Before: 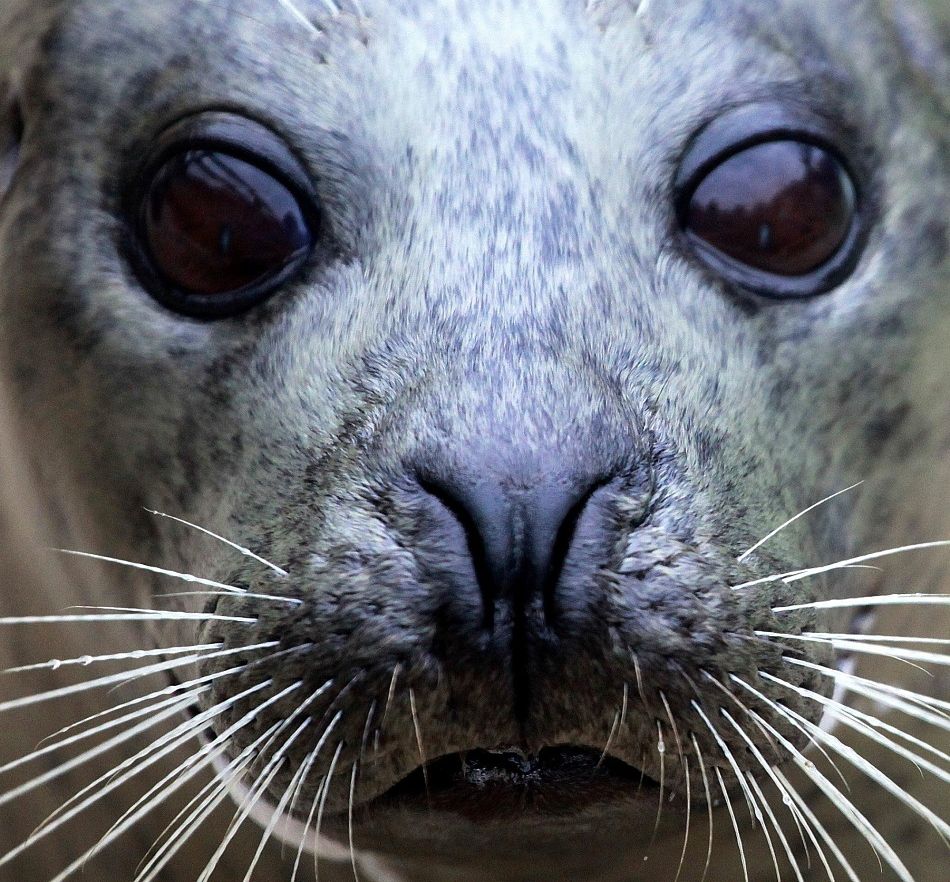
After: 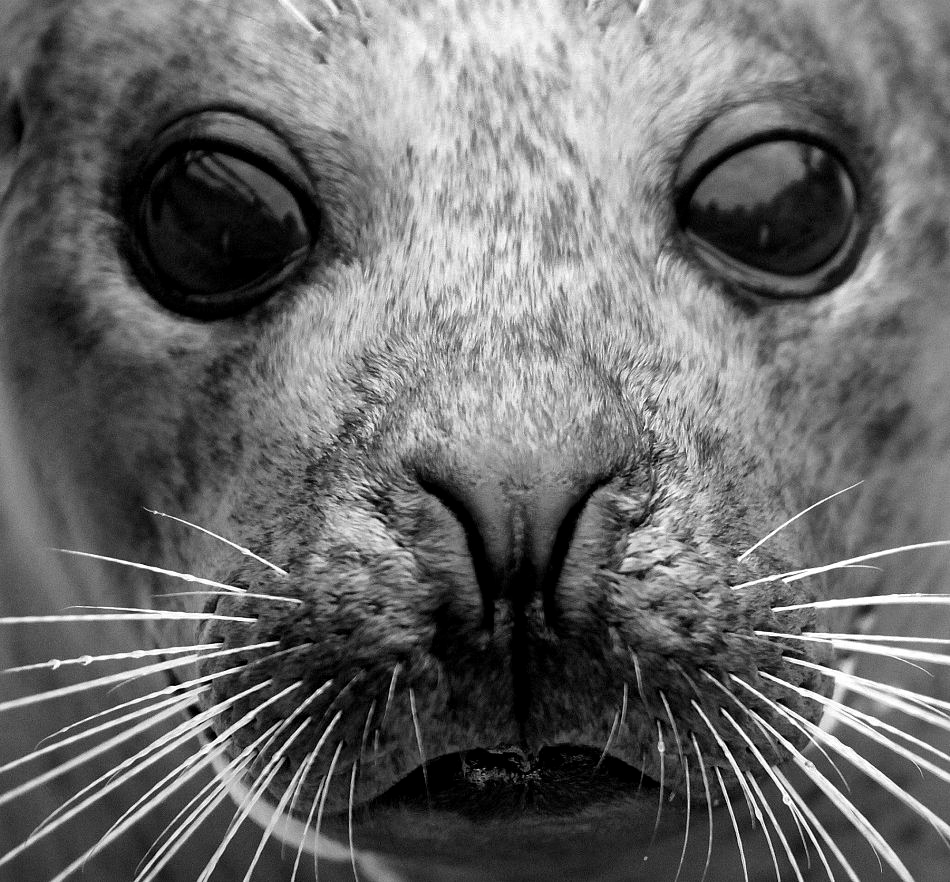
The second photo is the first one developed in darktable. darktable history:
local contrast: mode bilateral grid, contrast 20, coarseness 50, detail 120%, midtone range 0.2
shadows and highlights: radius 108.52, shadows 23.73, highlights -59.32, low approximation 0.01, soften with gaussian
monochrome: on, module defaults
